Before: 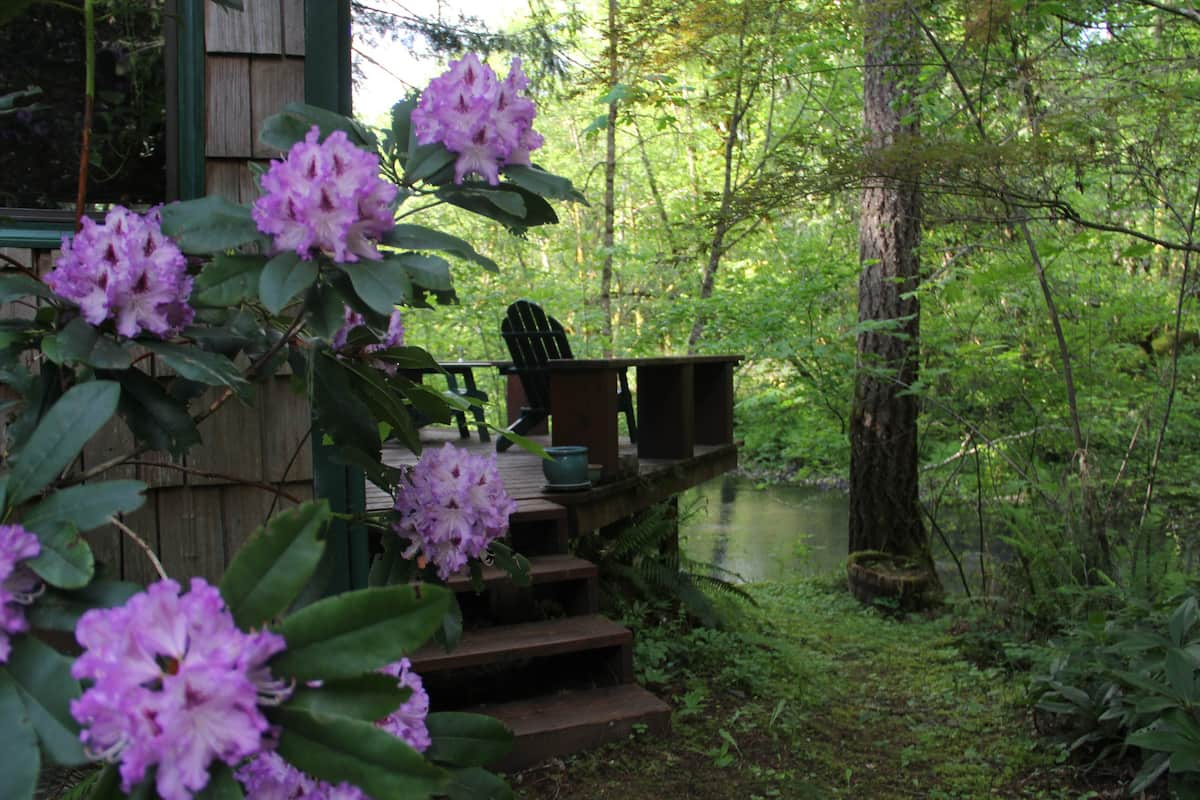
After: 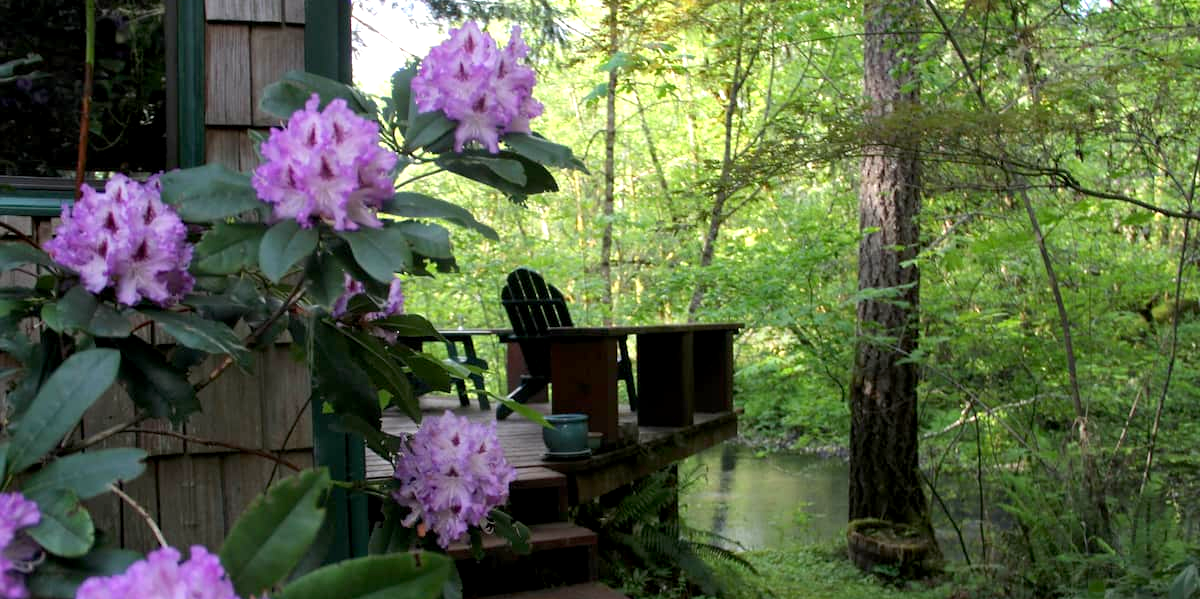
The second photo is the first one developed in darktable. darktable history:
exposure: black level correction 0.005, exposure 0.415 EV, compensate highlight preservation false
crop: top 4.084%, bottom 21.008%
